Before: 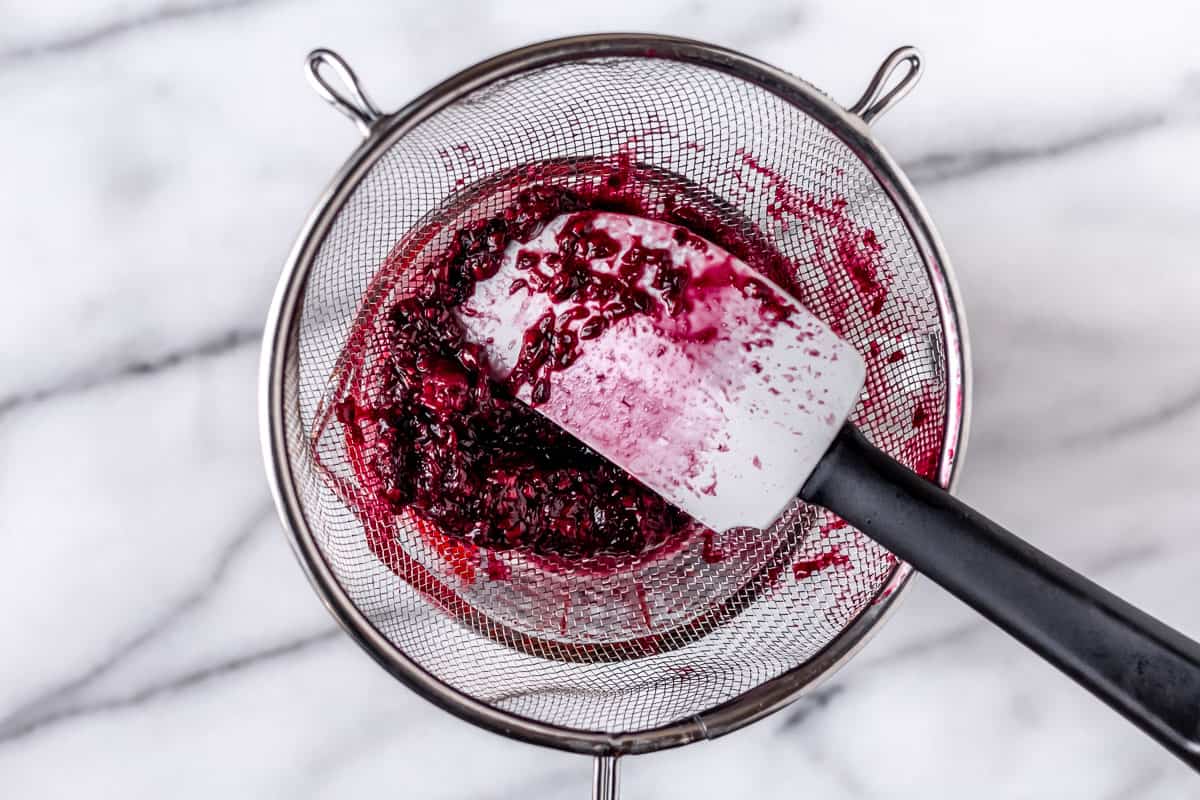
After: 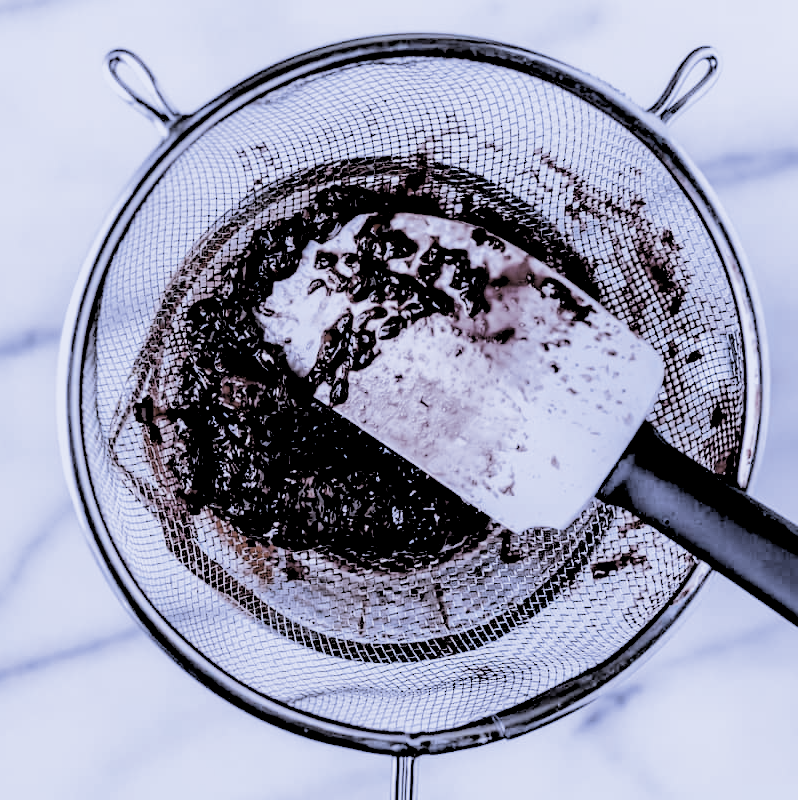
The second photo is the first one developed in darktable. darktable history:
rgb levels: levels [[0.027, 0.429, 0.996], [0, 0.5, 1], [0, 0.5, 1]]
crop: left 16.899%, right 16.556%
filmic rgb: black relative exposure -4 EV, white relative exposure 3 EV, hardness 3.02, contrast 1.4
color zones: curves: ch1 [(0.238, 0.163) (0.476, 0.2) (0.733, 0.322) (0.848, 0.134)]
contrast brightness saturation: contrast 0.07
white balance: red 0.766, blue 1.537
